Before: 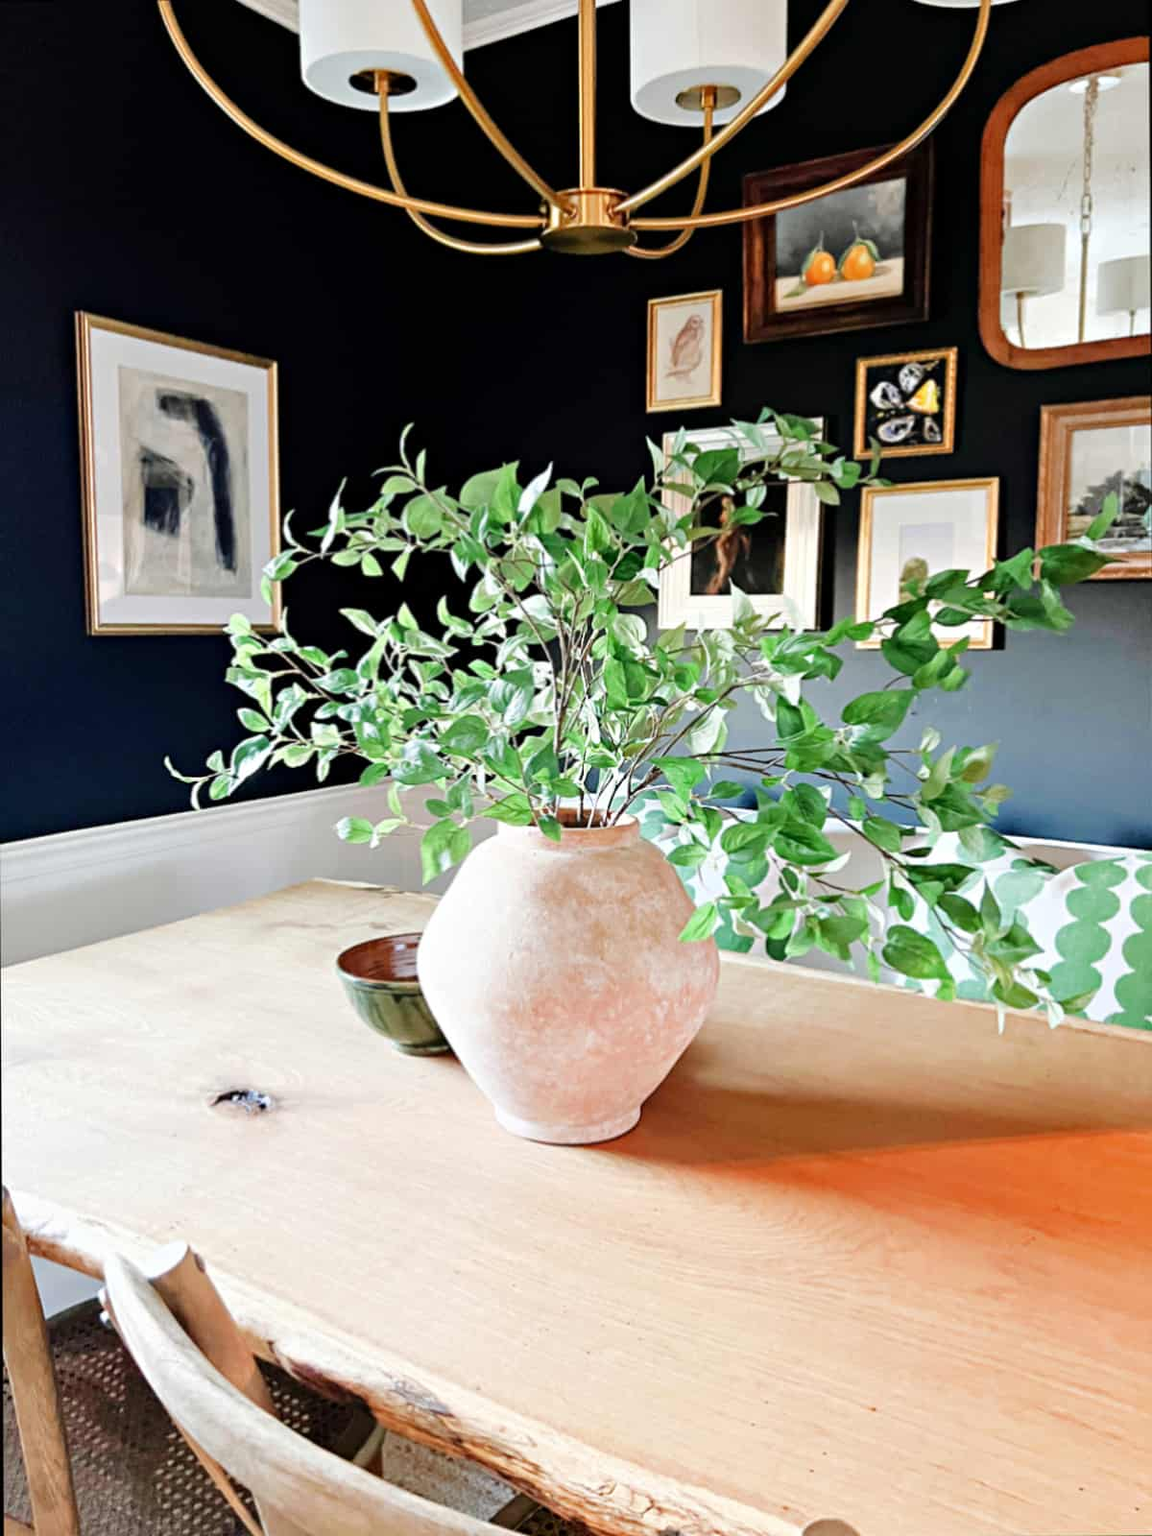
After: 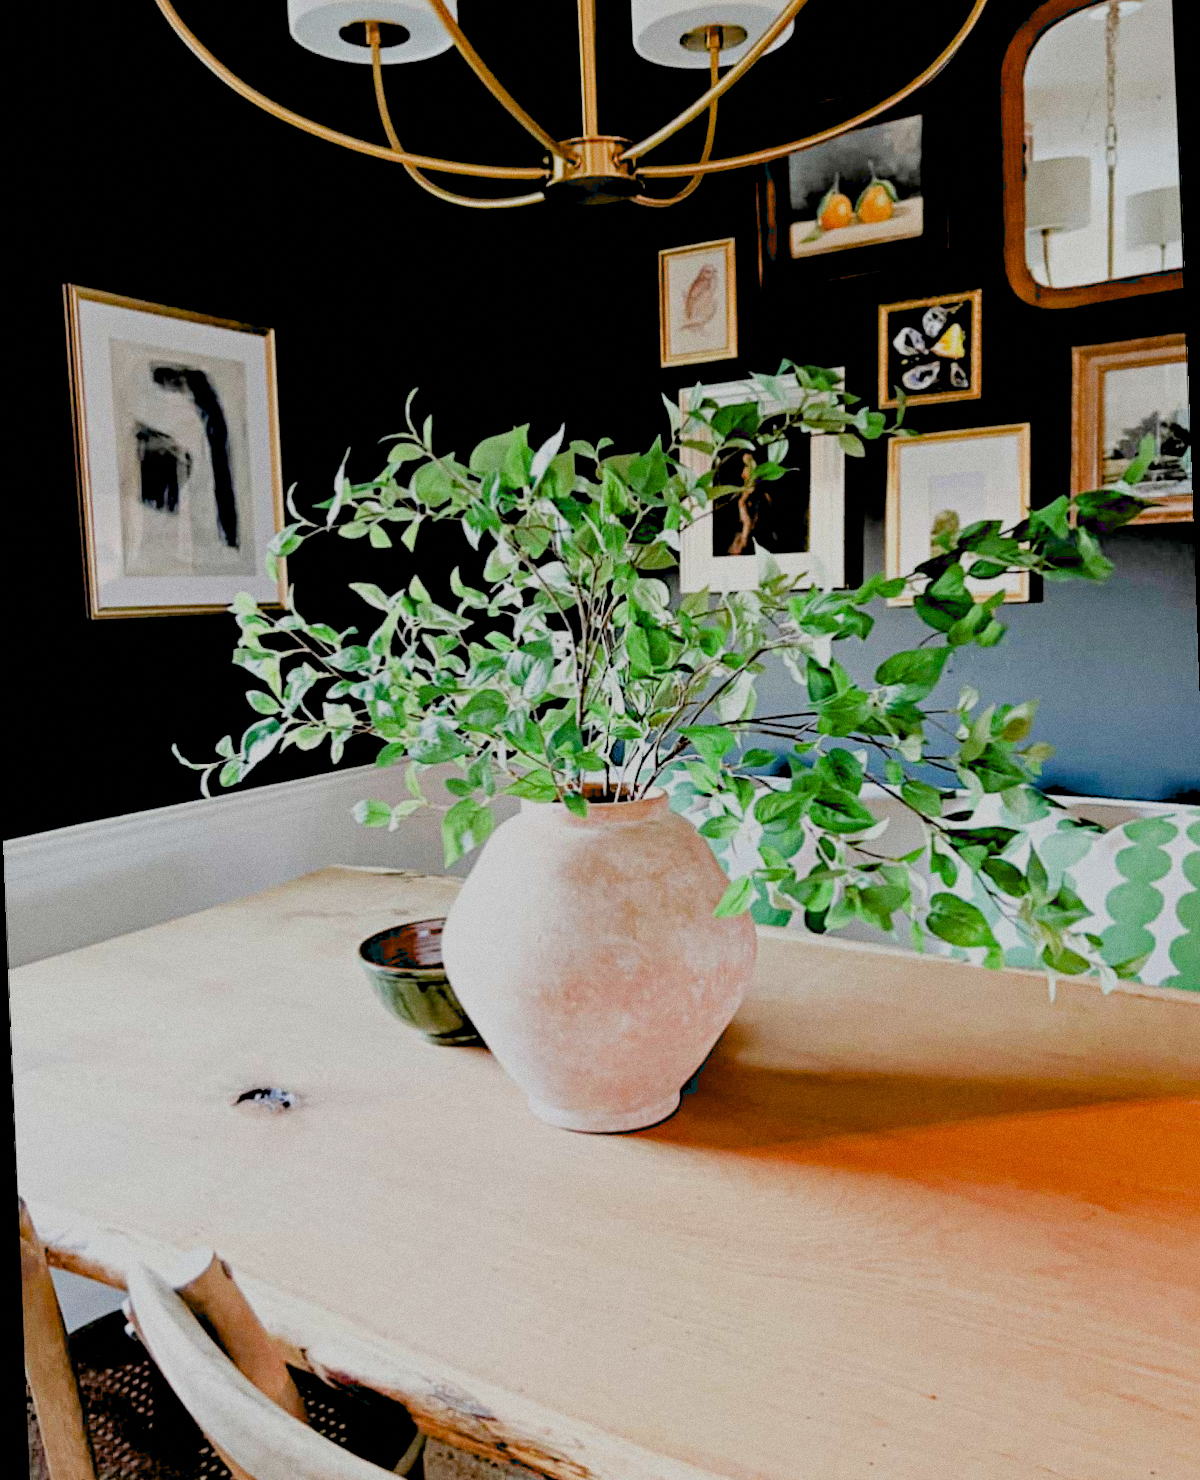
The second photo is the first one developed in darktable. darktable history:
filmic rgb: black relative exposure -7.65 EV, white relative exposure 4.56 EV, hardness 3.61
exposure: black level correction 0.046, exposure -0.228 EV, compensate highlight preservation false
grain: coarseness 0.09 ISO
rotate and perspective: rotation -2°, crop left 0.022, crop right 0.978, crop top 0.049, crop bottom 0.951
